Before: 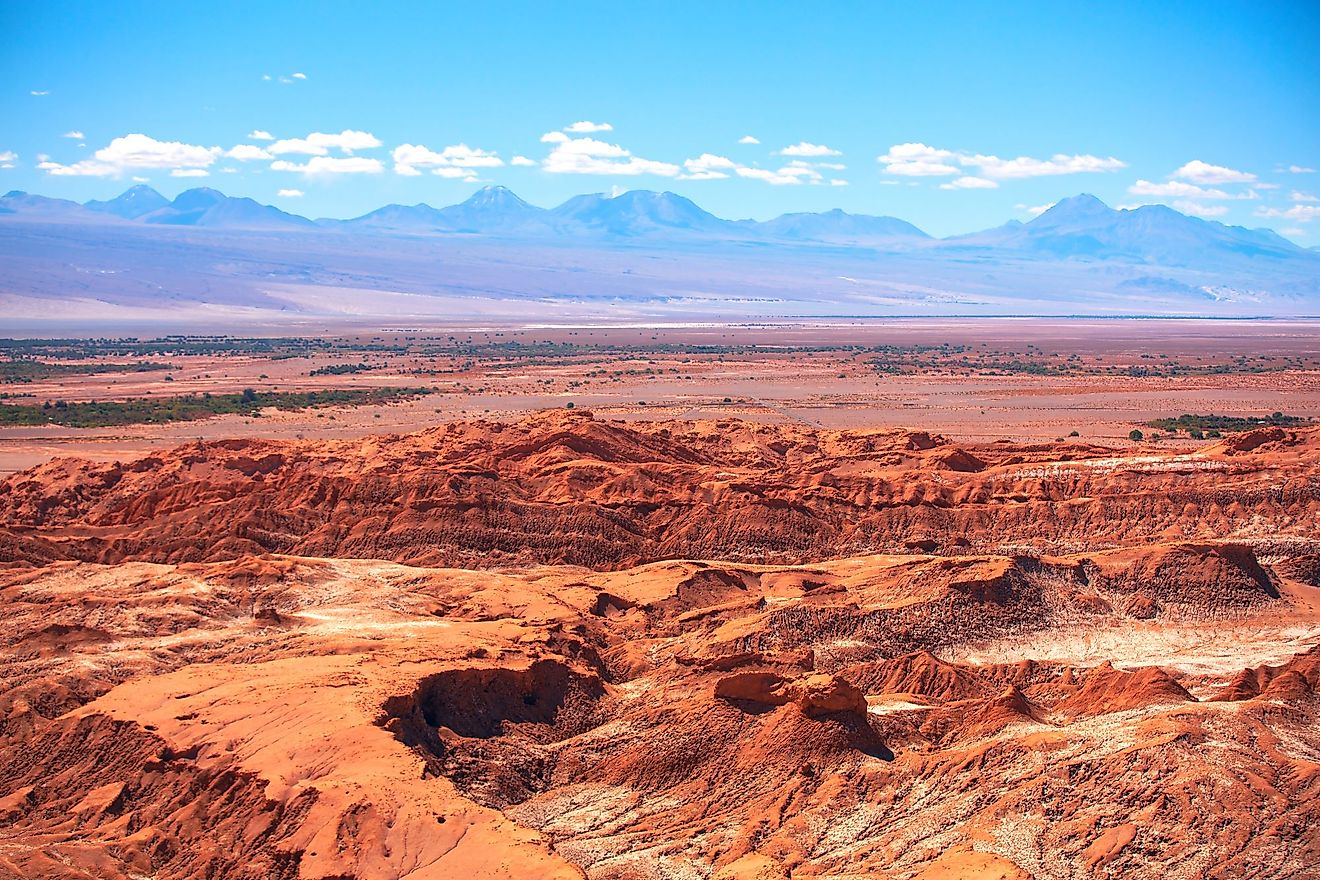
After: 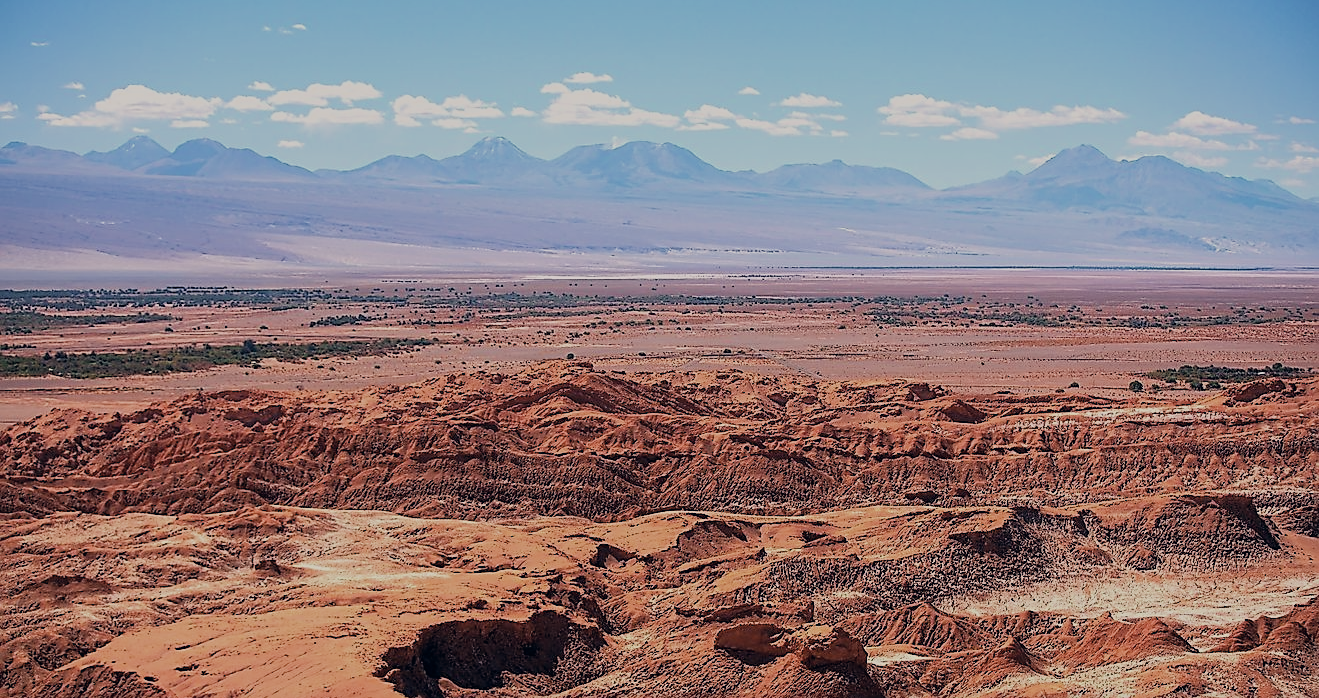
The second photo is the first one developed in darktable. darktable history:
exposure: exposure -0.36 EV, compensate highlight preservation false
sharpen: on, module defaults
filmic rgb: black relative exposure -16 EV, white relative exposure 6.92 EV, hardness 4.7
color correction: highlights a* 2.75, highlights b* 5, shadows a* -2.04, shadows b* -4.84, saturation 0.8
crop and rotate: top 5.667%, bottom 14.937%
